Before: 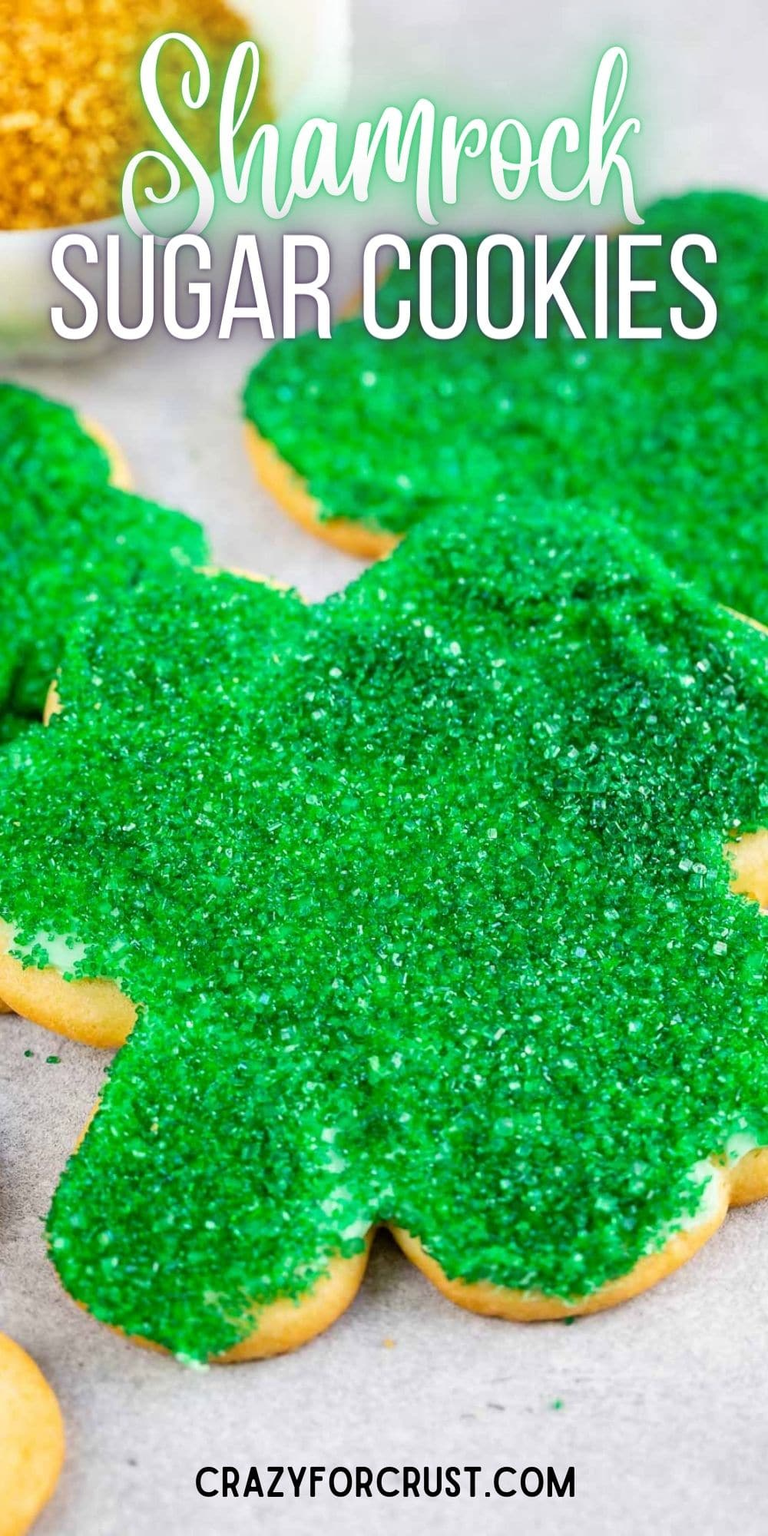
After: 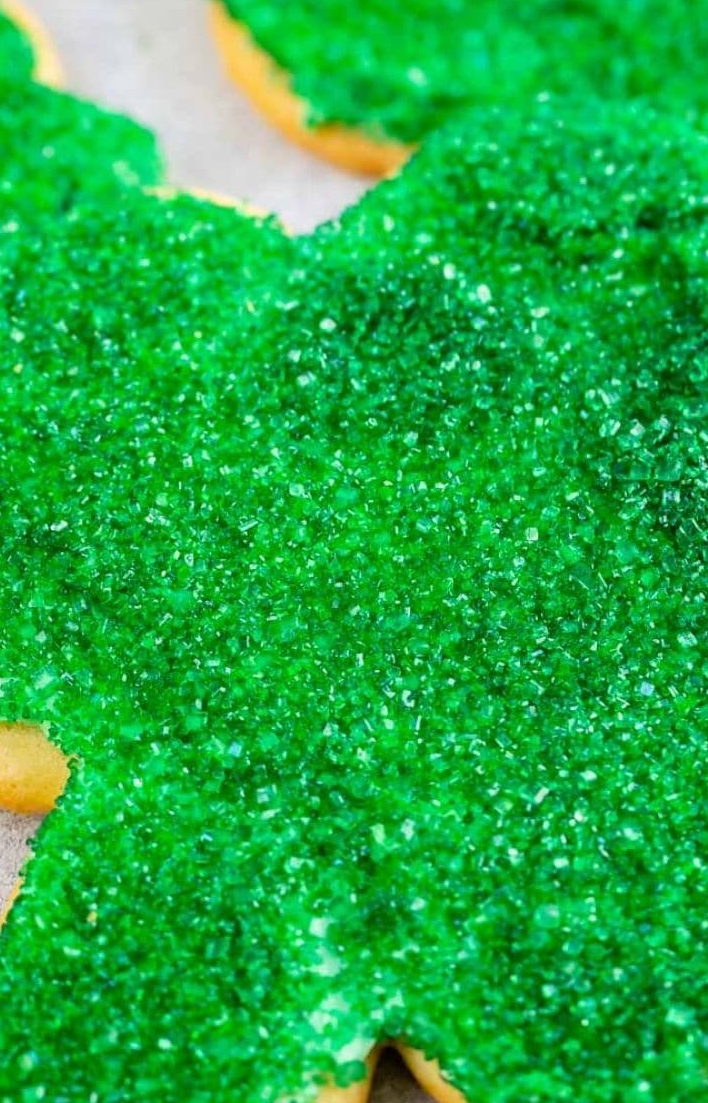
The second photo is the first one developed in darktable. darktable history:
crop: left 10.947%, top 27.552%, right 18.236%, bottom 17.273%
